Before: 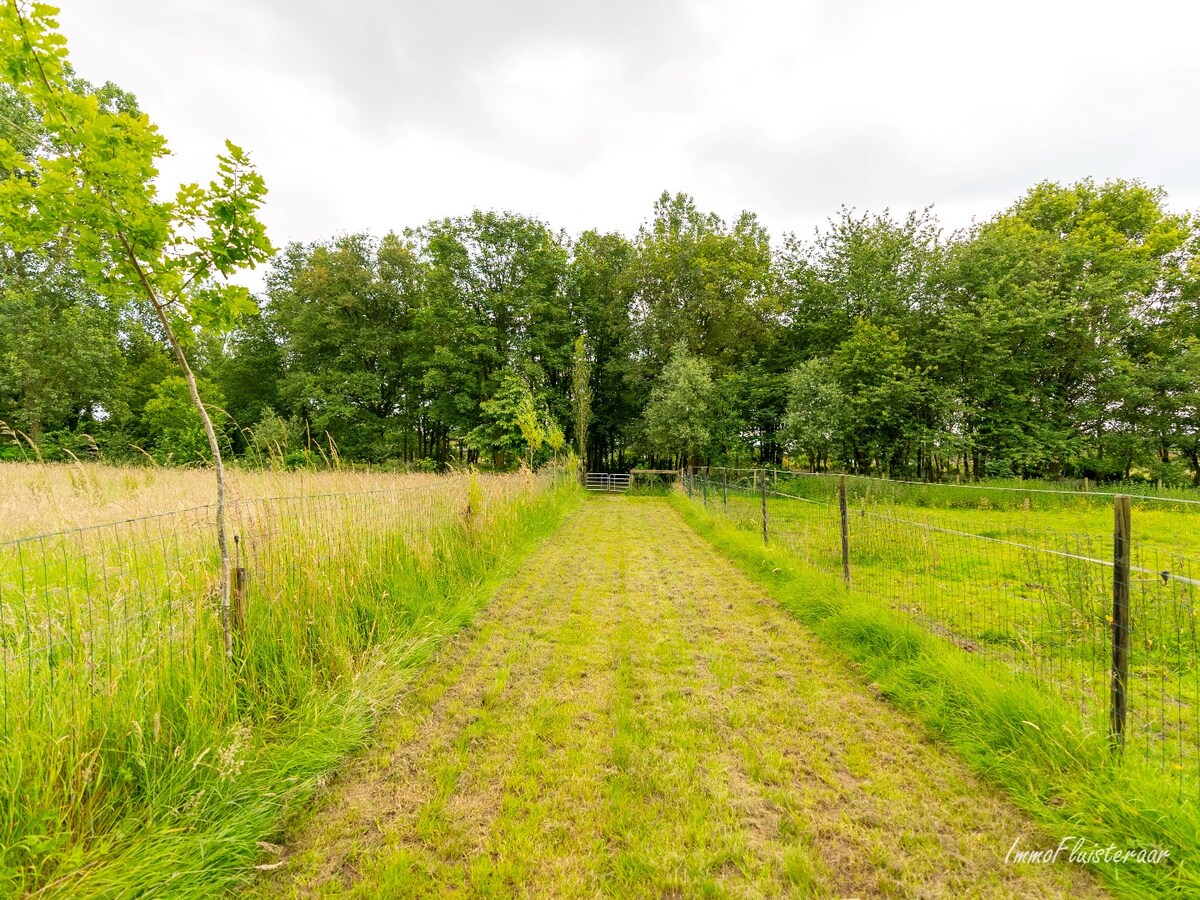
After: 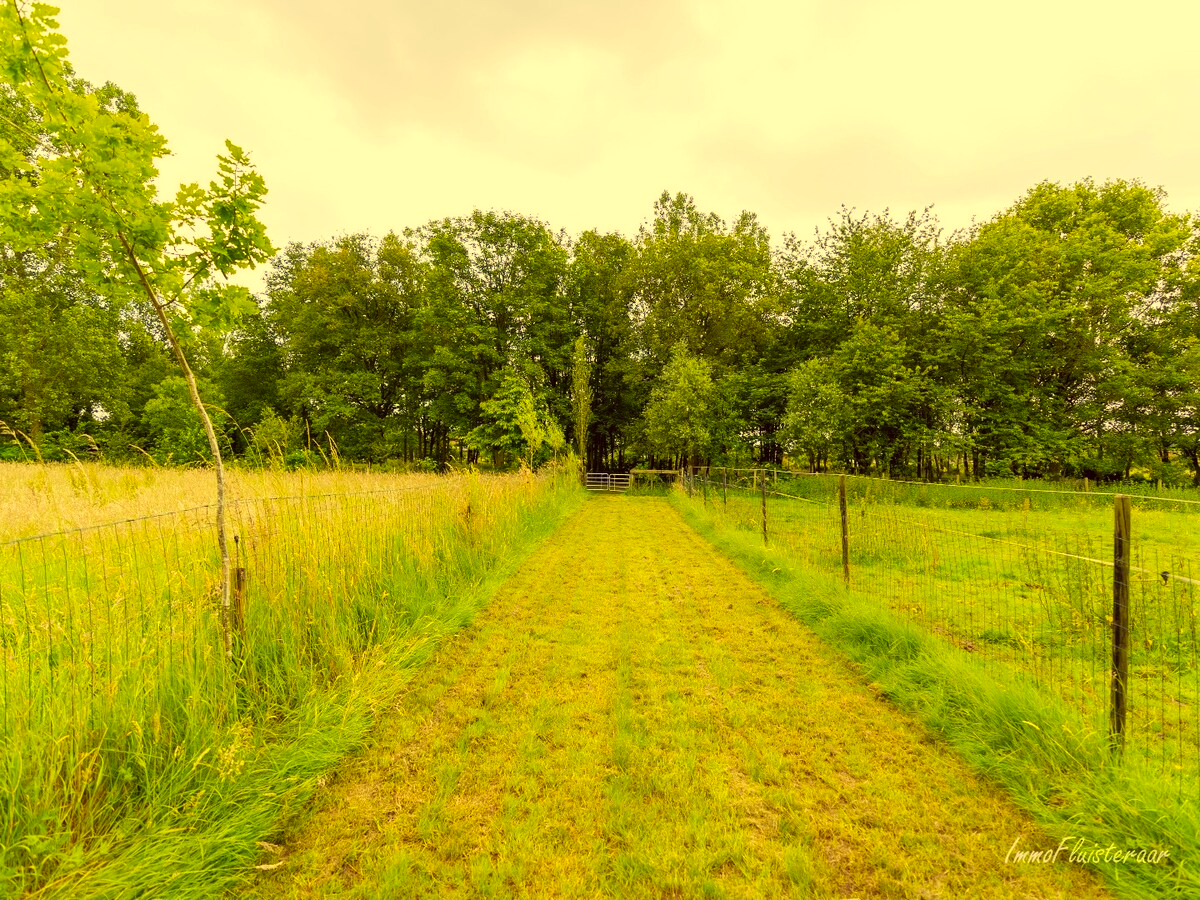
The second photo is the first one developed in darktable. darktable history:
tone equalizer: on, module defaults
color correction: highlights a* -0.407, highlights b* 39.62, shadows a* 9.82, shadows b* -0.333
